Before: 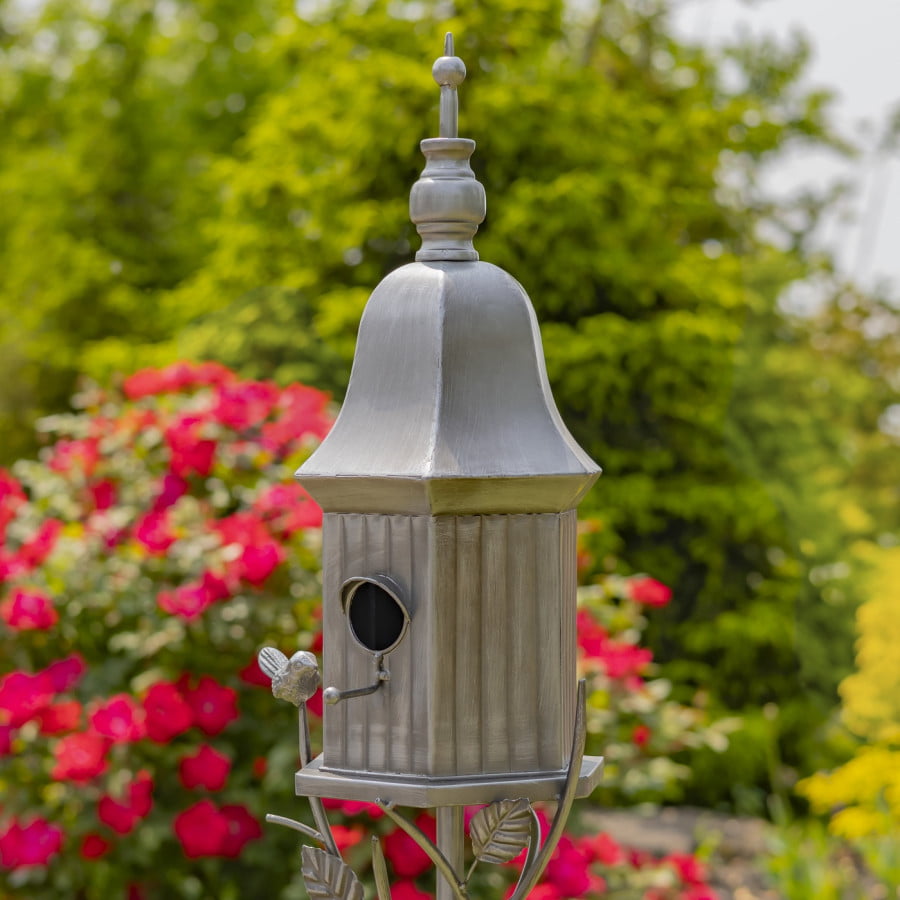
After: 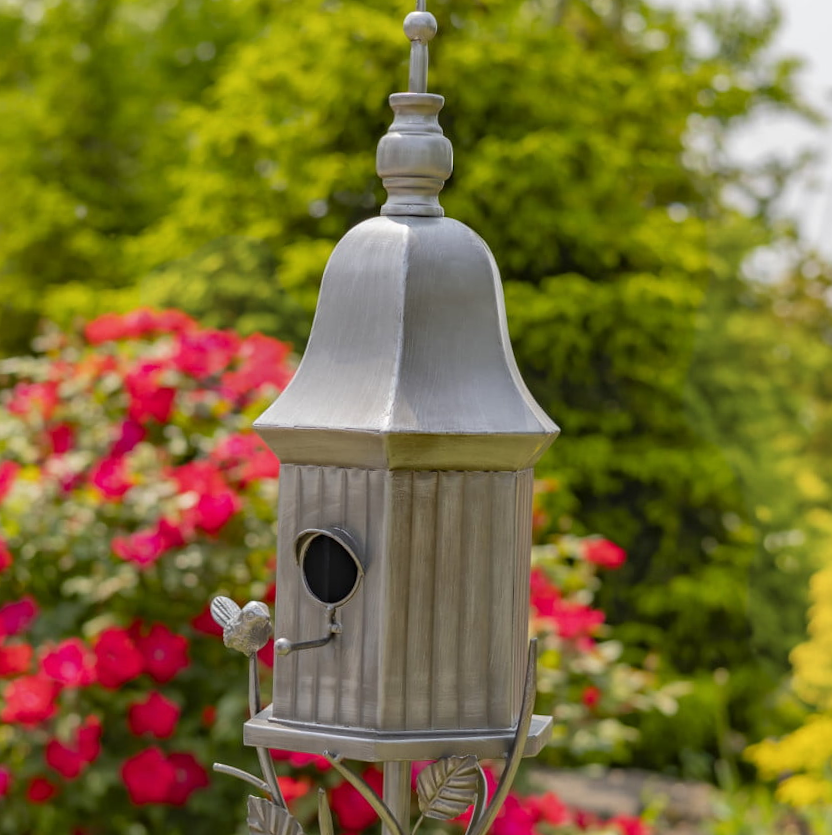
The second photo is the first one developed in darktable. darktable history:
local contrast: mode bilateral grid, contrast 21, coarseness 49, detail 102%, midtone range 0.2
shadows and highlights: shadows -0.645, highlights 38.92
crop and rotate: angle -1.83°, left 3.14%, top 3.673%, right 1.421%, bottom 0.602%
